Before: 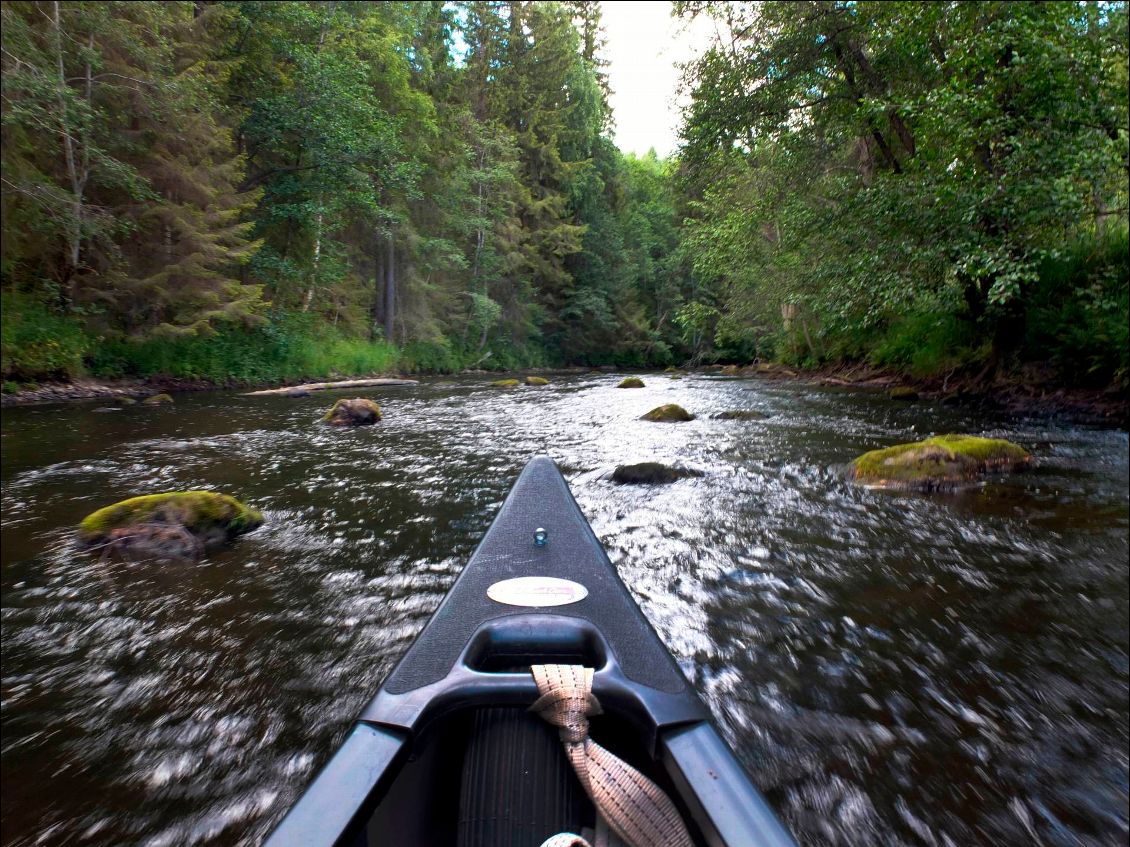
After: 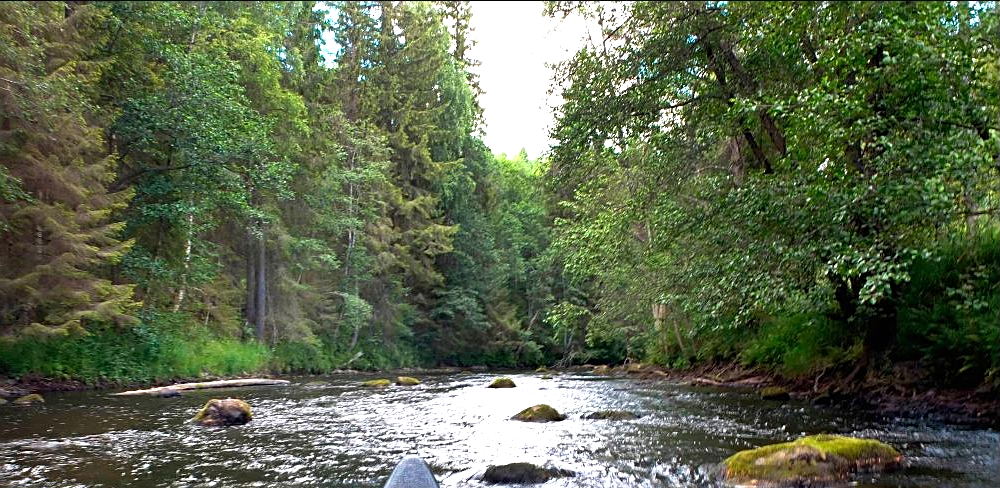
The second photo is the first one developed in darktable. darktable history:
sharpen: on, module defaults
exposure: black level correction 0, exposure 0.598 EV, compensate highlight preservation false
crop and rotate: left 11.417%, bottom 42.382%
